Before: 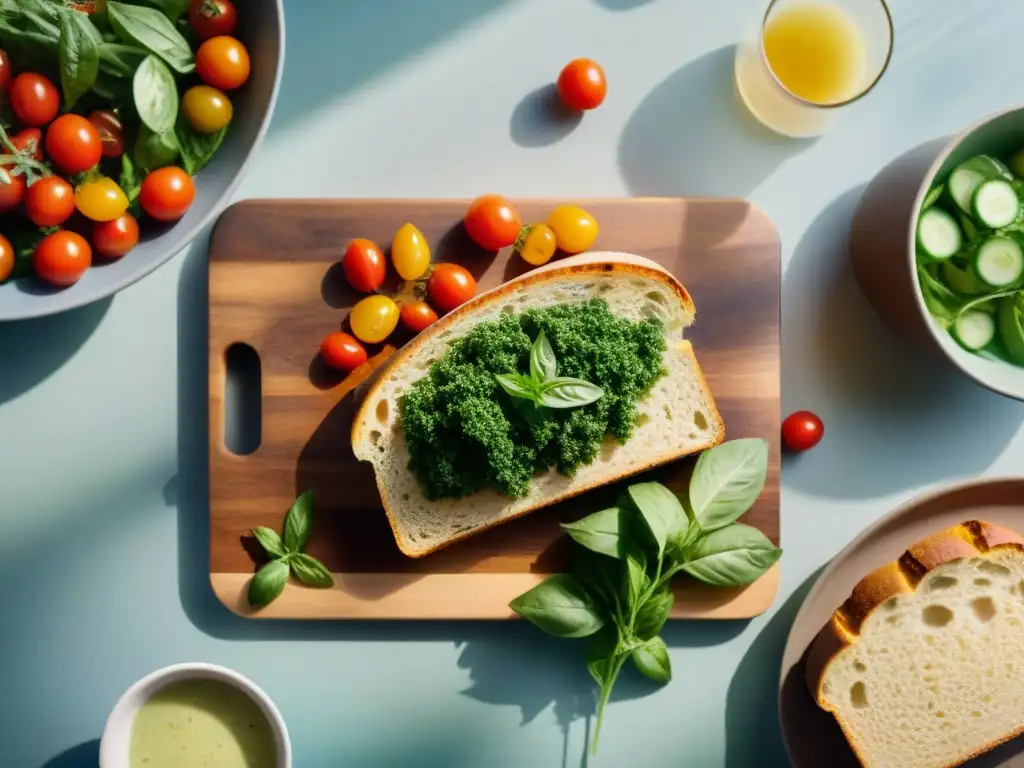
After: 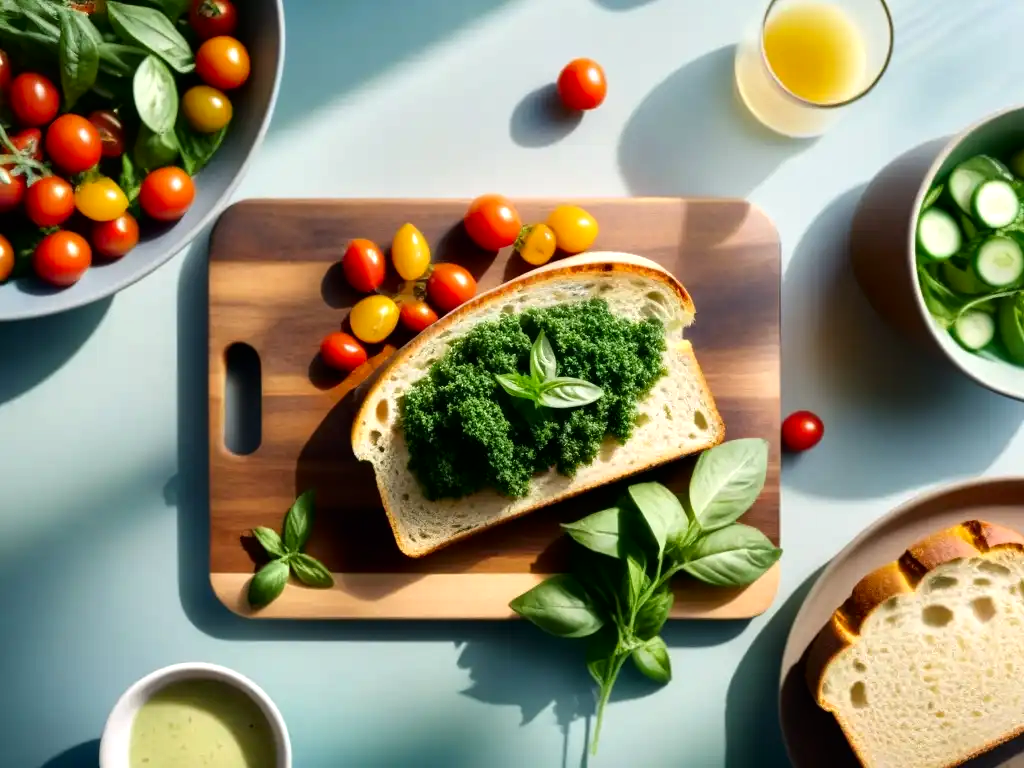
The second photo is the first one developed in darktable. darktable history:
contrast brightness saturation: brightness -0.092
tone equalizer: -8 EV -0.42 EV, -7 EV -0.395 EV, -6 EV -0.307 EV, -5 EV -0.246 EV, -3 EV 0.22 EV, -2 EV 0.356 EV, -1 EV 0.37 EV, +0 EV 0.403 EV
